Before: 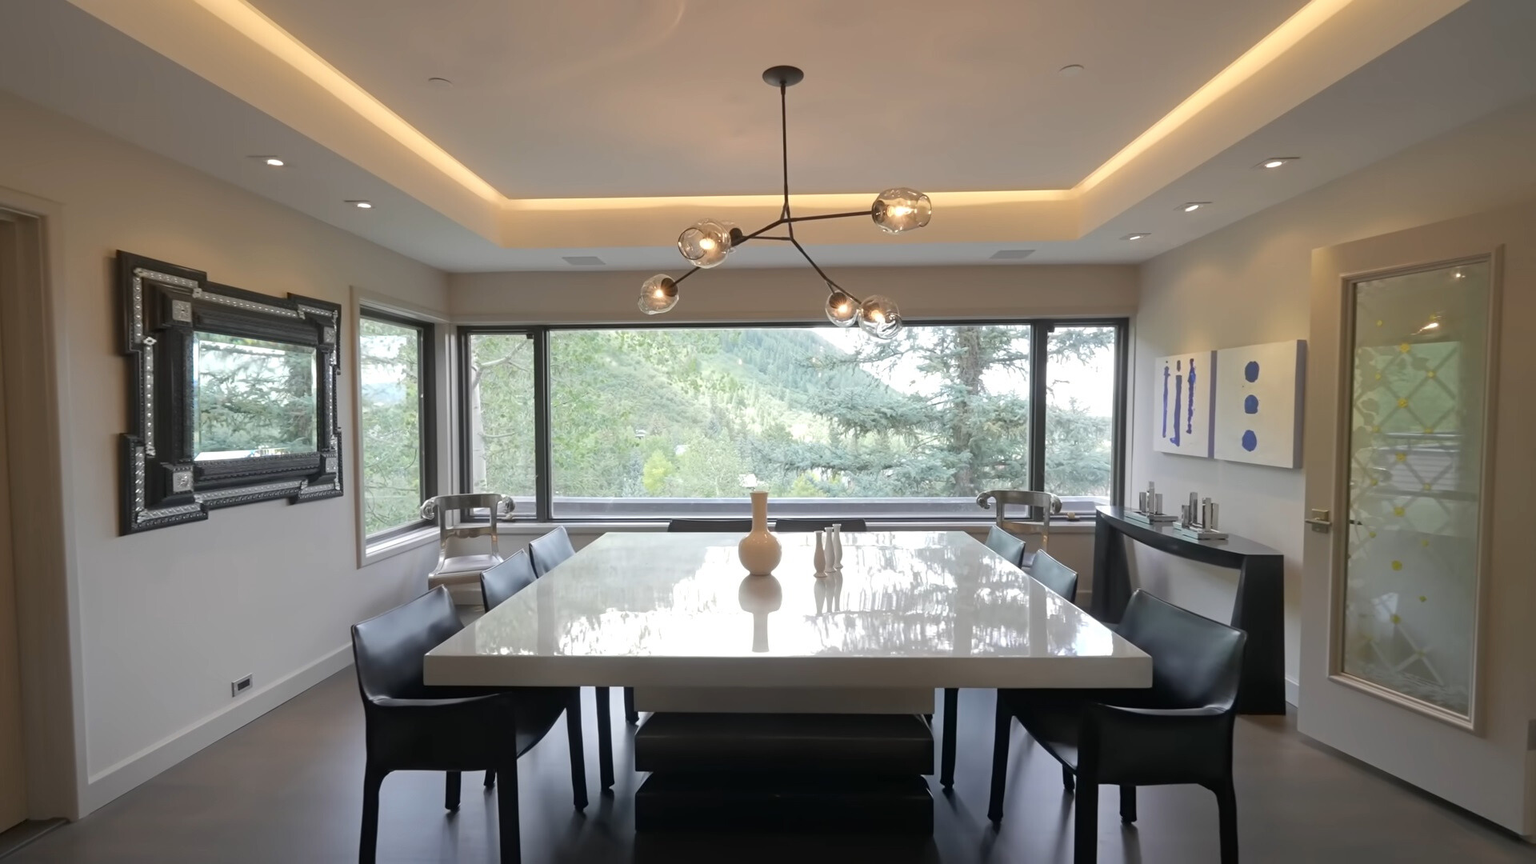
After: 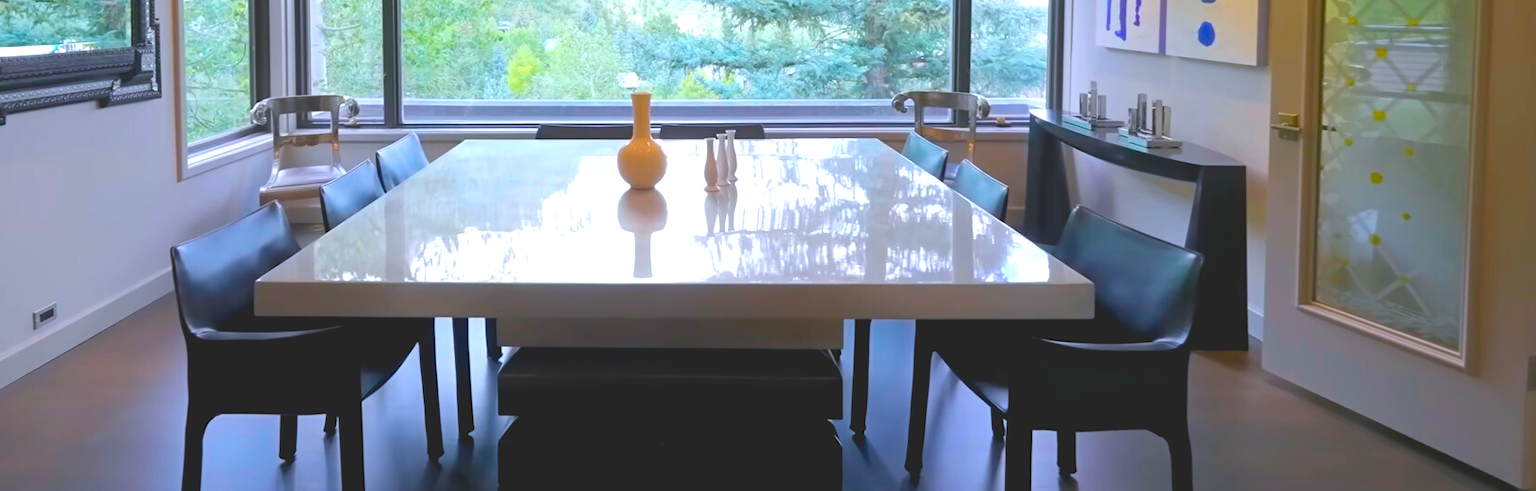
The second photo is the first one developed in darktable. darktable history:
exposure: black level correction 0.007, exposure 0.158 EV, compensate highlight preservation false
color calibration: illuminant as shot in camera, x 0.358, y 0.373, temperature 4628.91 K
color balance rgb: global offset › luminance 1.975%, linear chroma grading › global chroma 14.836%, perceptual saturation grading › global saturation 48.788%, global vibrance 59.994%
crop and rotate: left 13.231%, top 47.683%, bottom 2.914%
